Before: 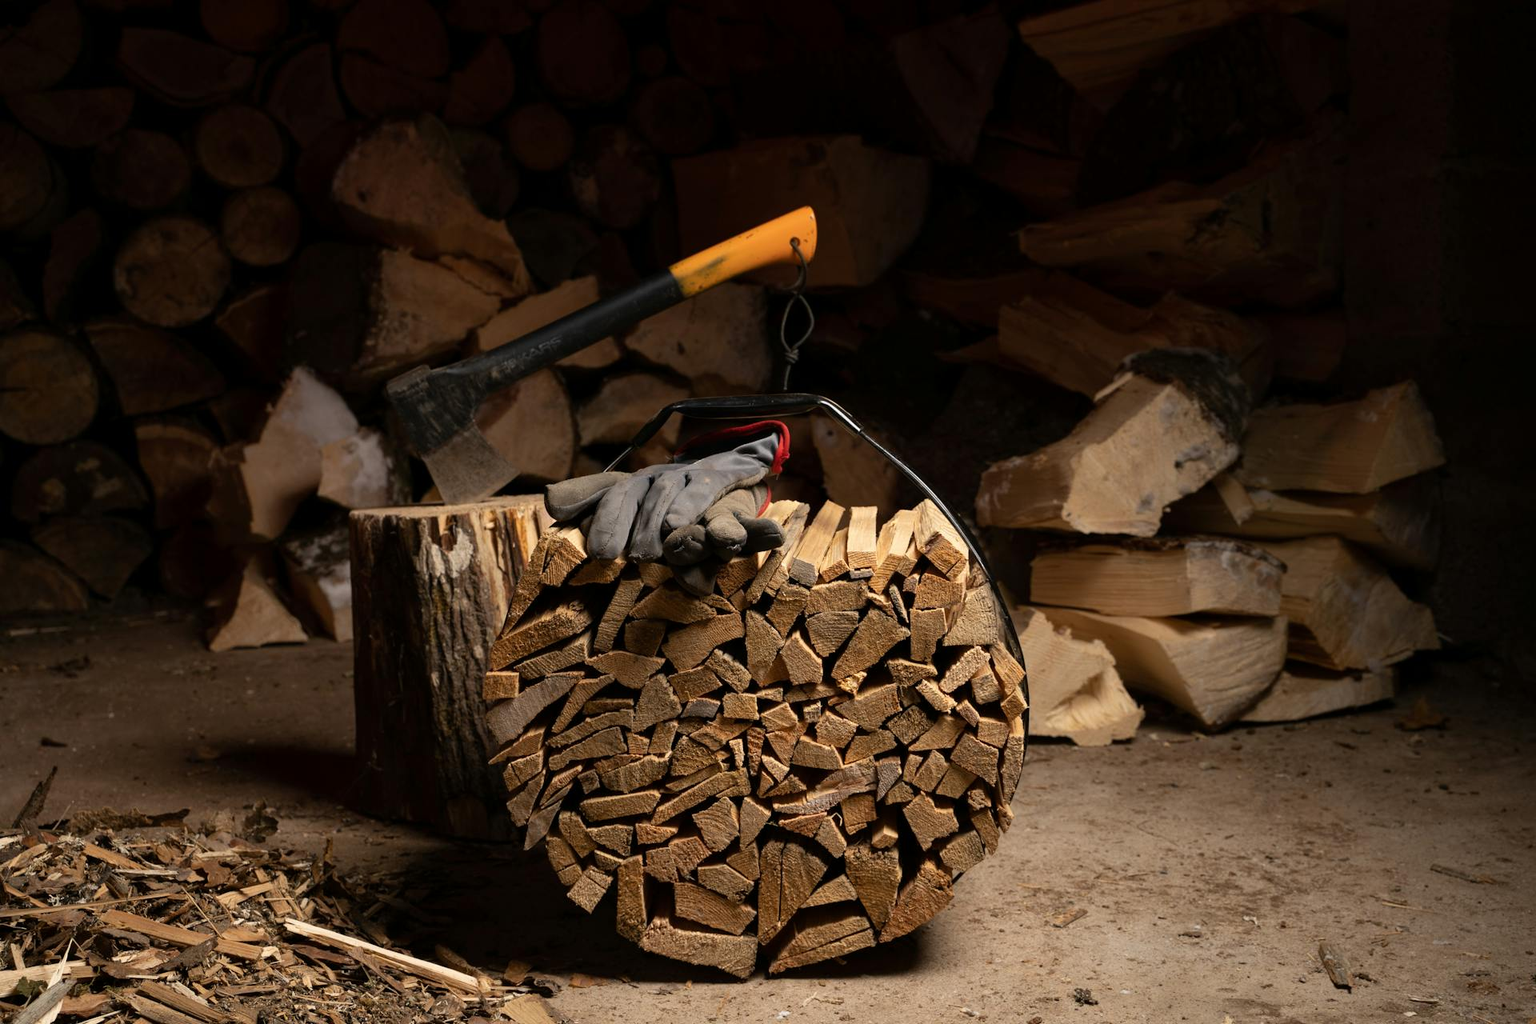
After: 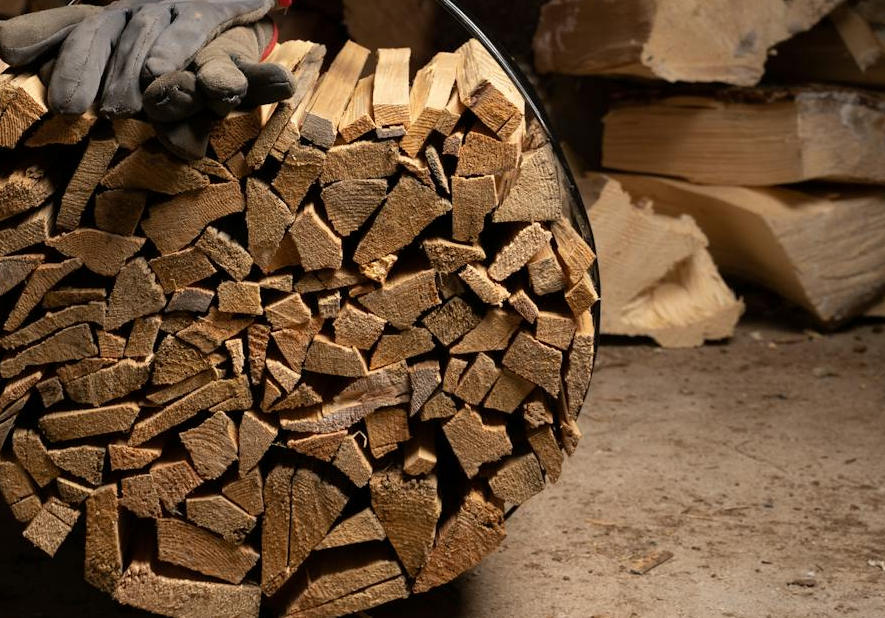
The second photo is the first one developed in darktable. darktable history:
crop: left 35.744%, top 45.759%, right 18.152%, bottom 5.917%
